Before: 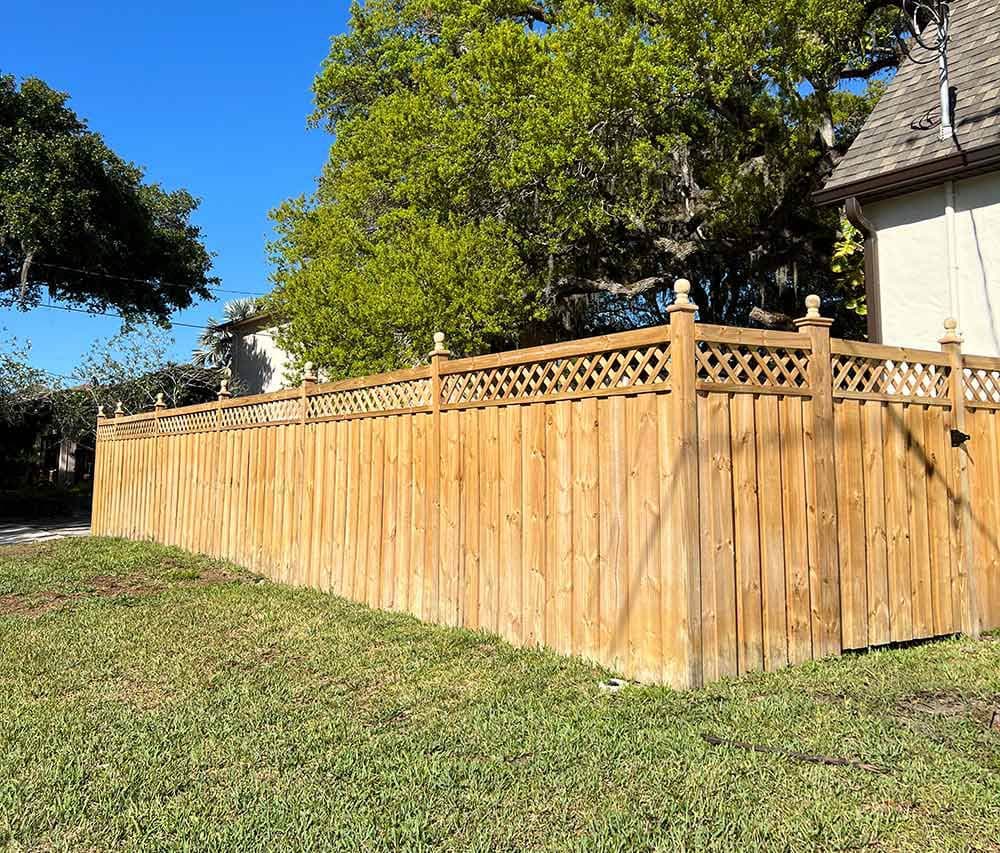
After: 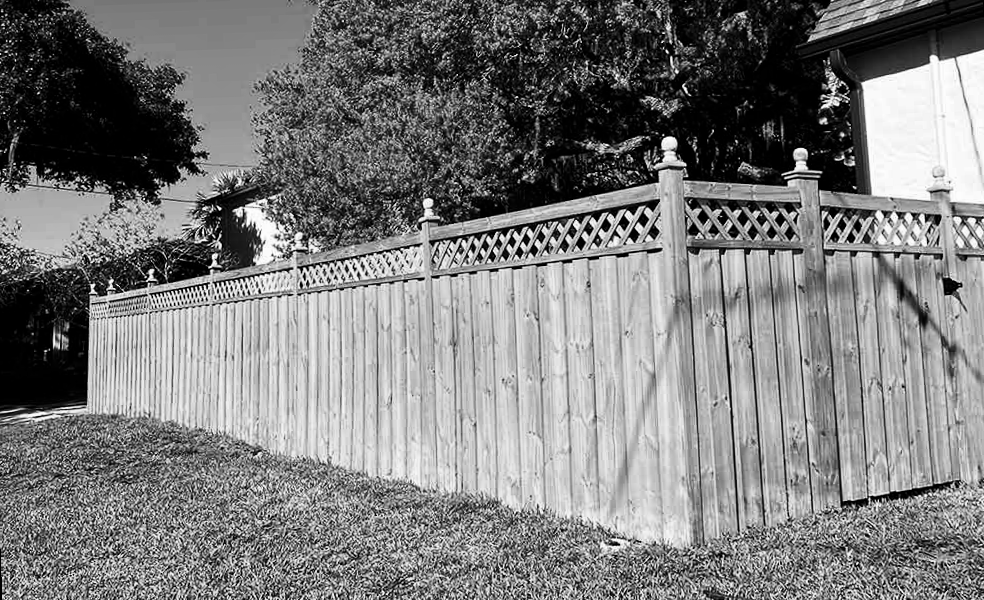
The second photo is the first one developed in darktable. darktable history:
contrast brightness saturation: contrast 0.19, brightness -0.24, saturation 0.11
rotate and perspective: rotation -2°, crop left 0.022, crop right 0.978, crop top 0.049, crop bottom 0.951
monochrome: a -3.63, b -0.465
color correction: saturation 1.1
crop: top 13.819%, bottom 11.169%
